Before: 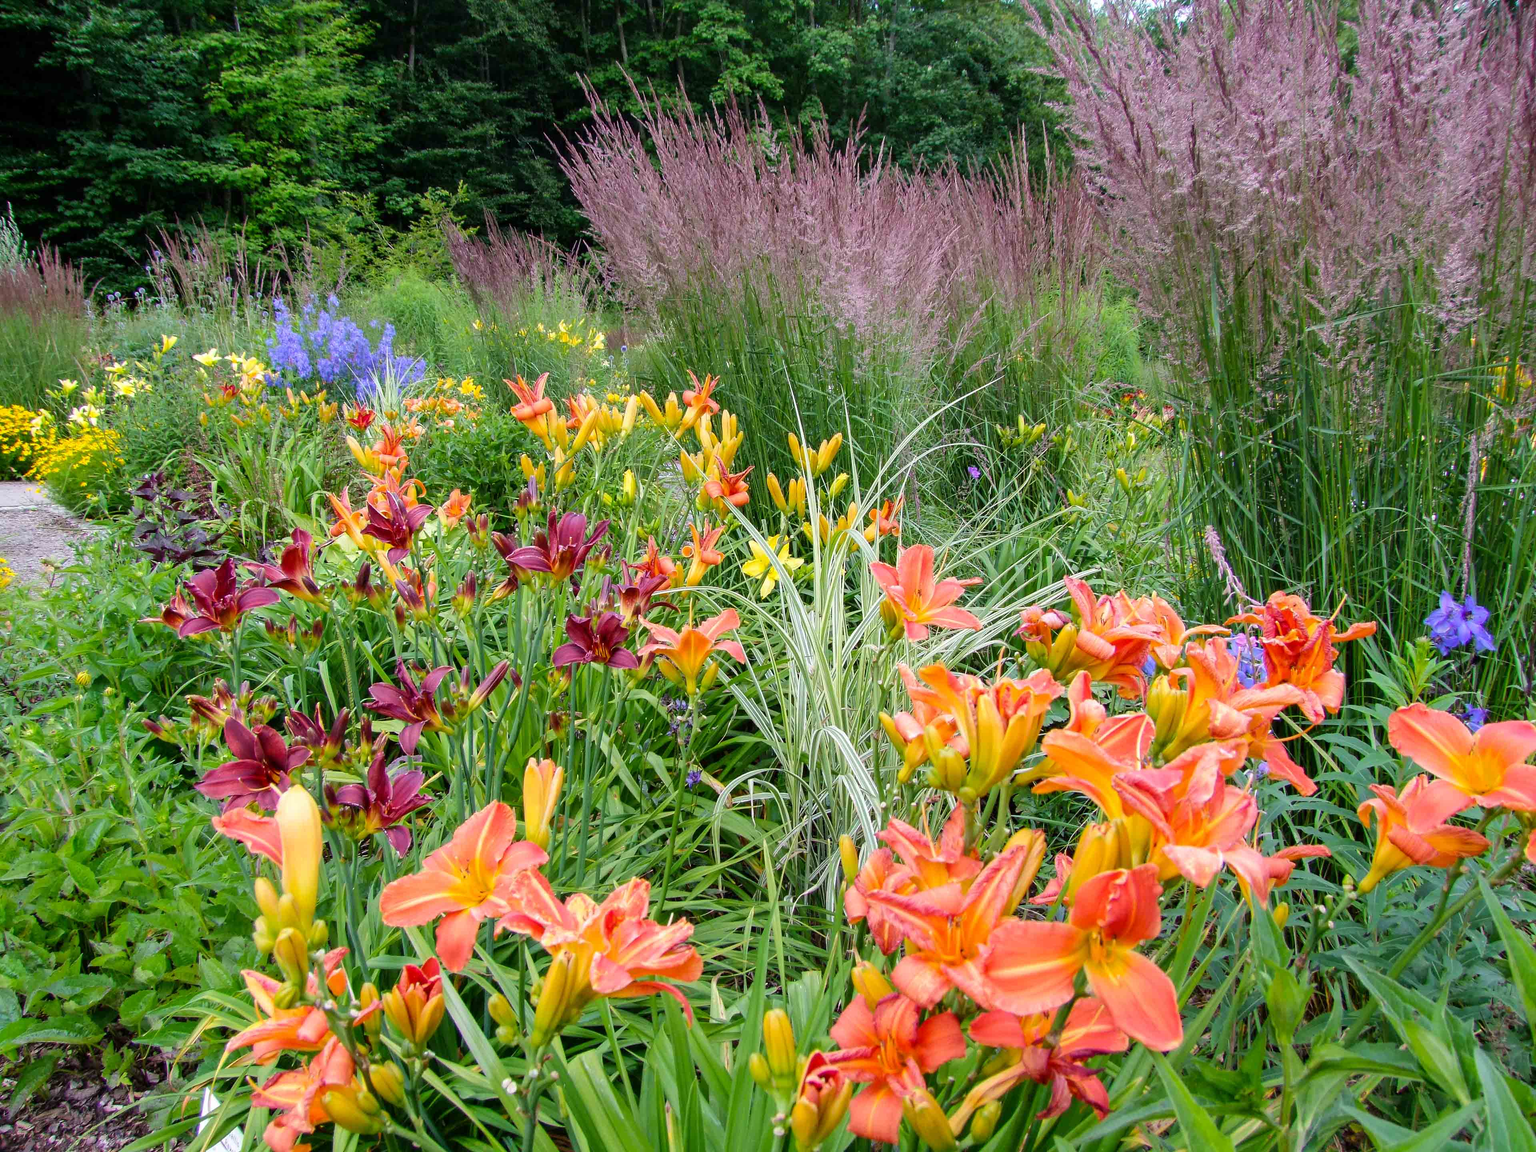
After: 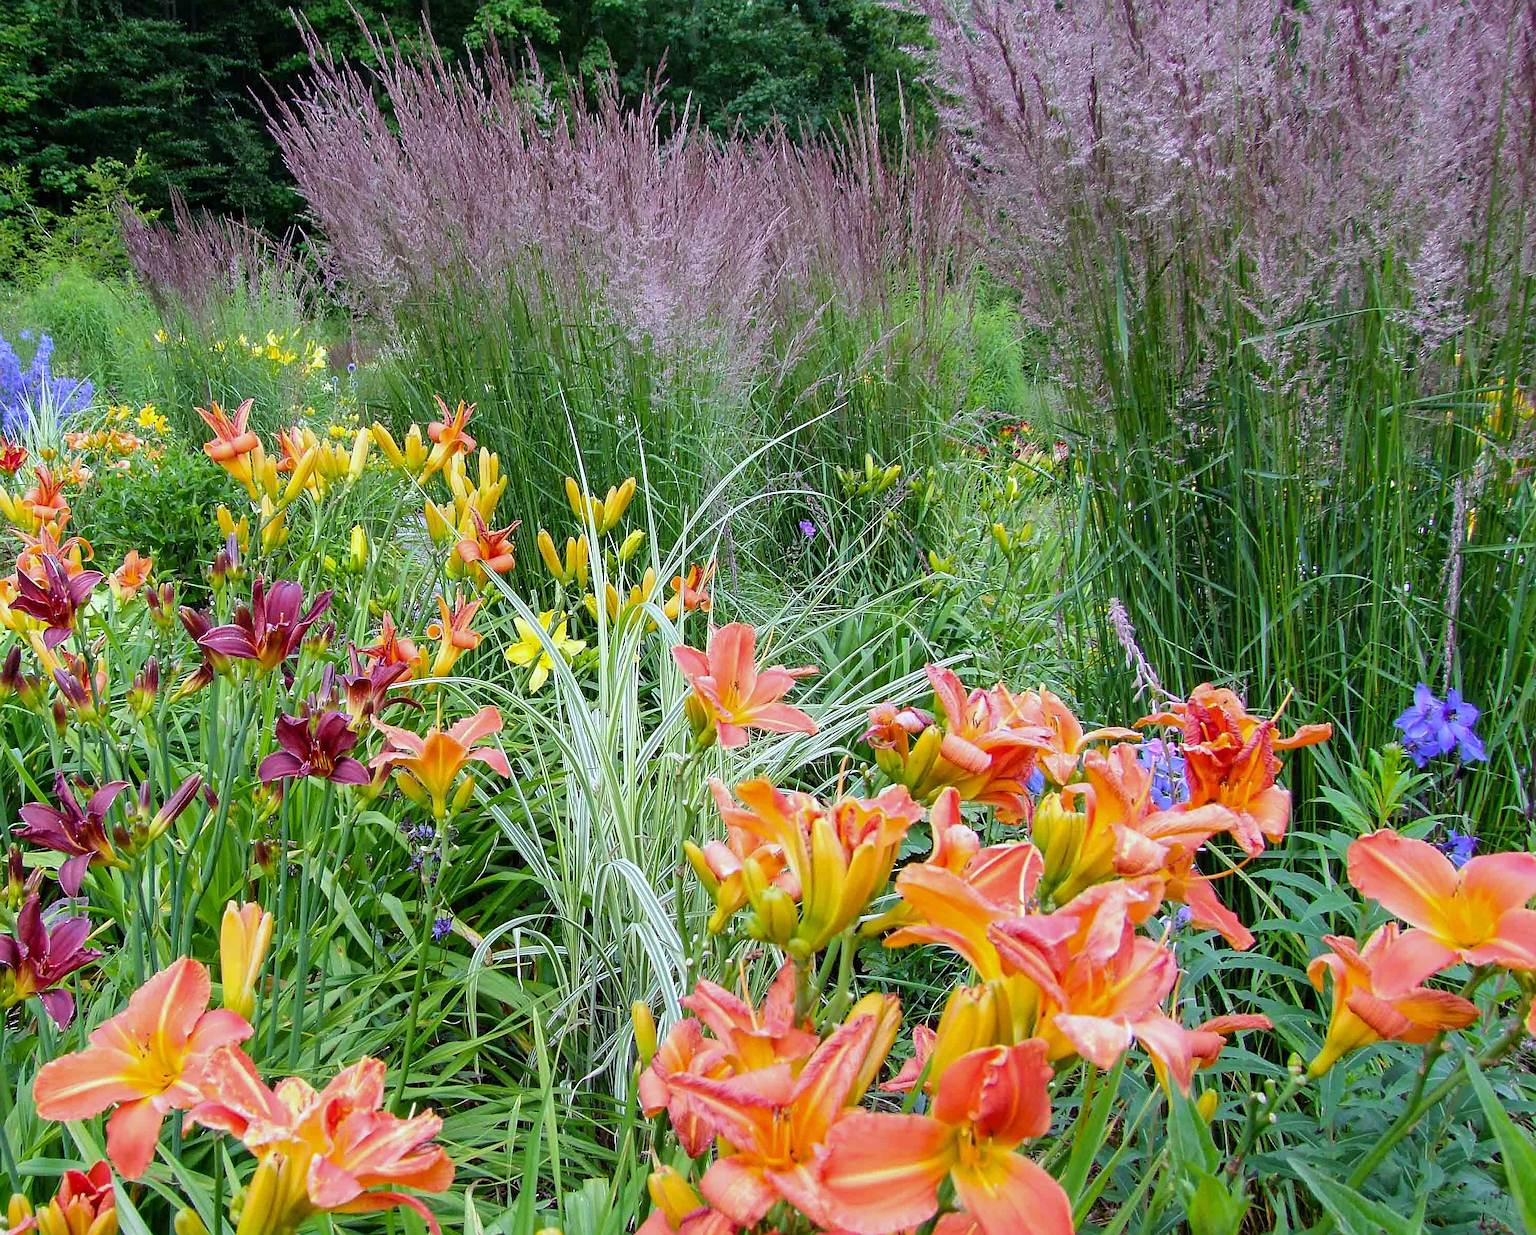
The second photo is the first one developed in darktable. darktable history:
crop: left 23.095%, top 5.827%, bottom 11.854%
white balance: red 0.925, blue 1.046
sharpen: on, module defaults
